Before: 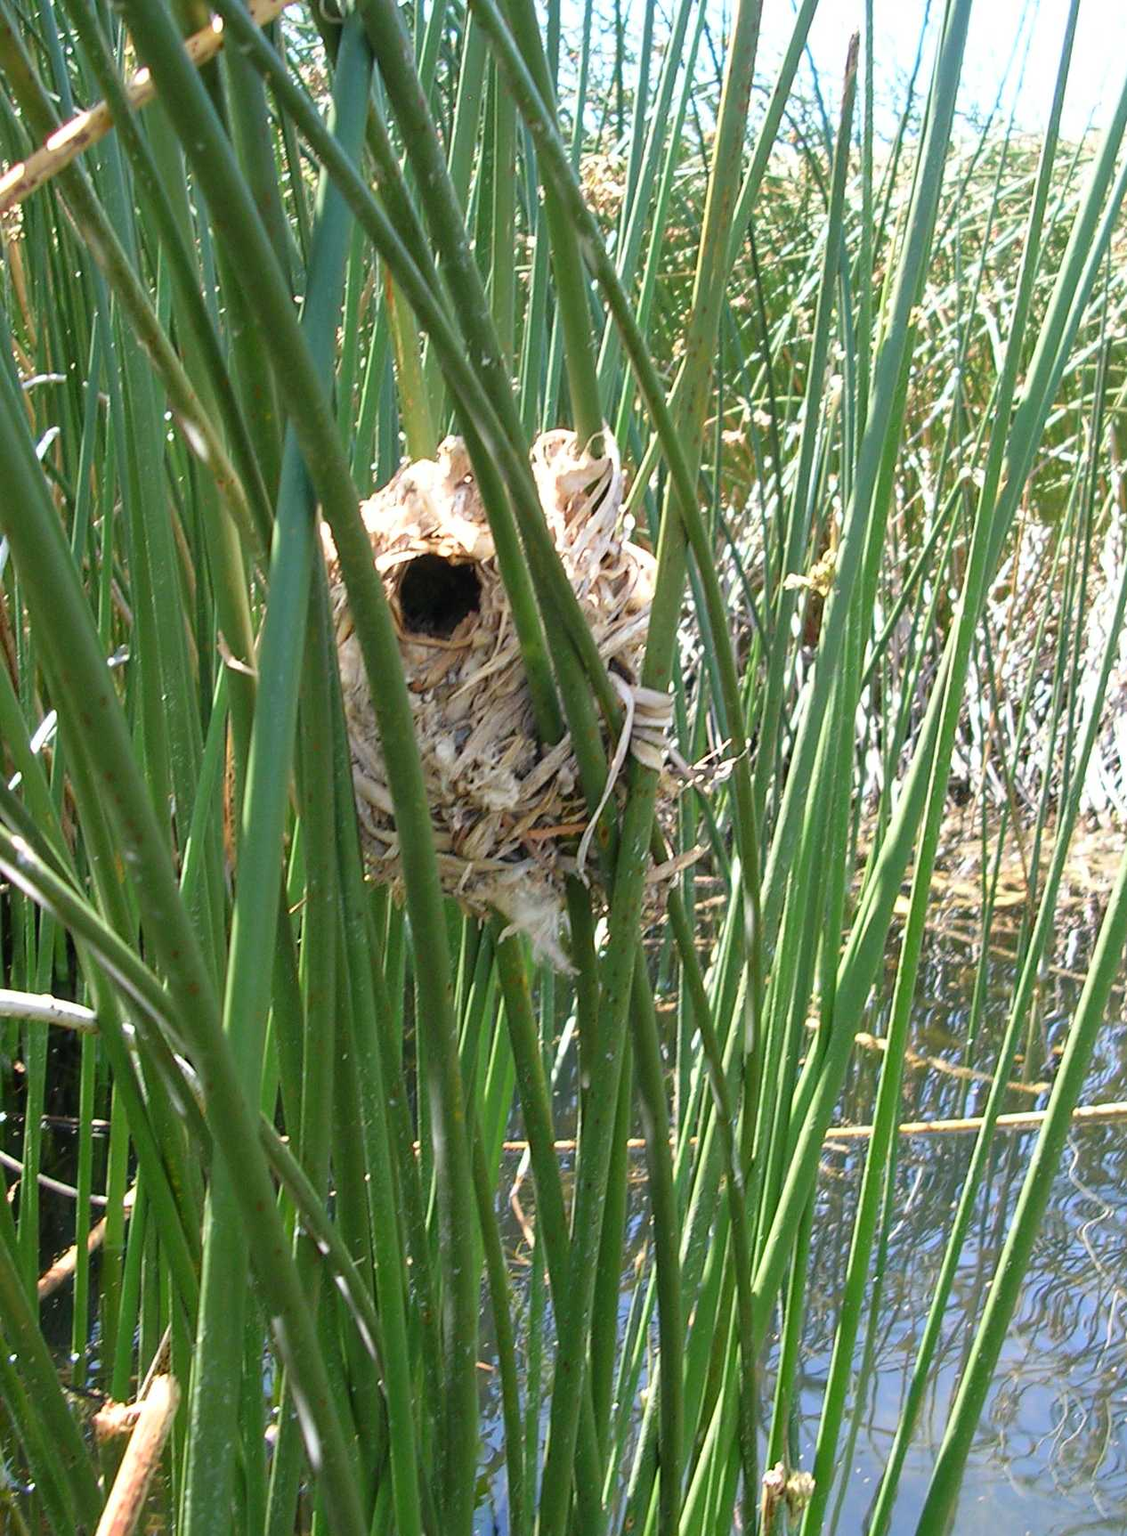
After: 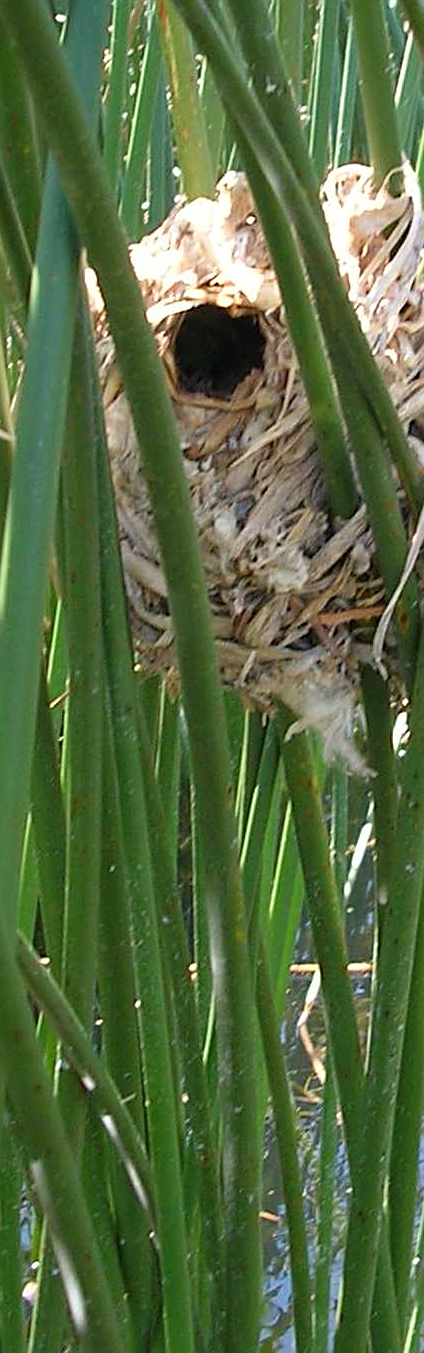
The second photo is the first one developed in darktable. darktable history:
sharpen: on, module defaults
crop and rotate: left 21.77%, top 18.528%, right 44.676%, bottom 2.997%
